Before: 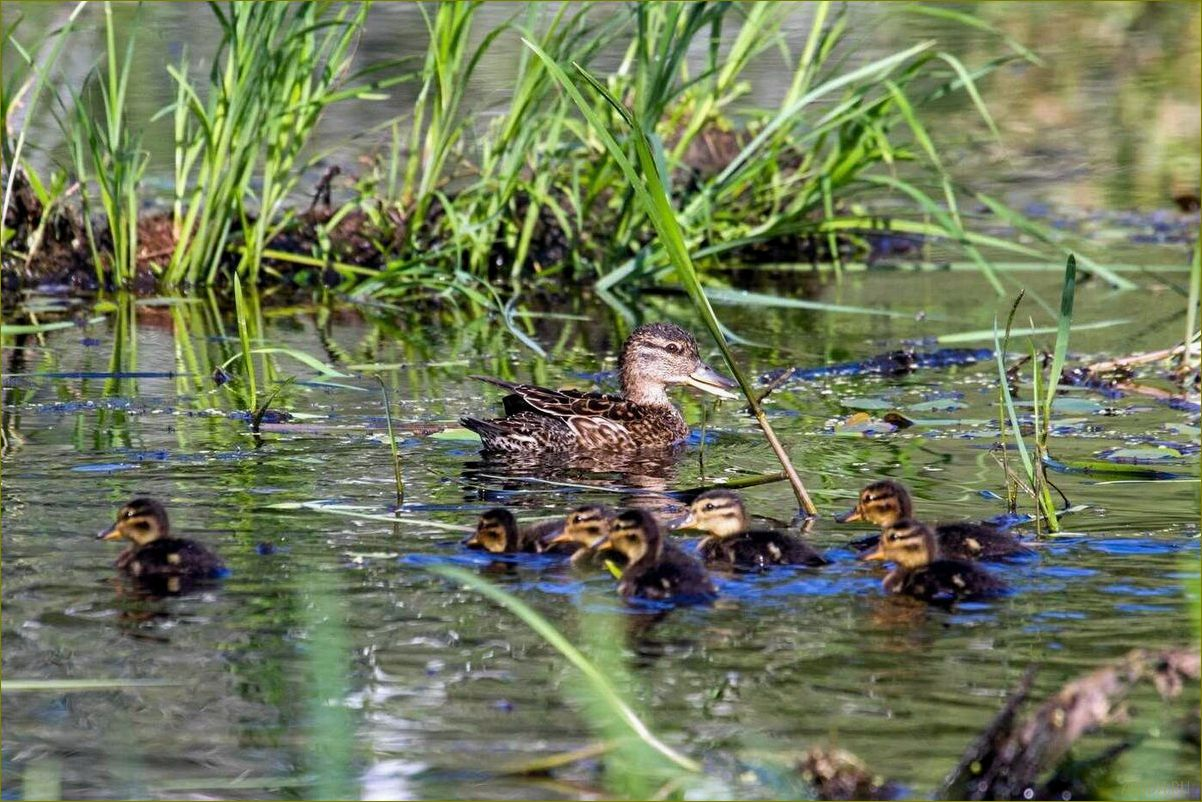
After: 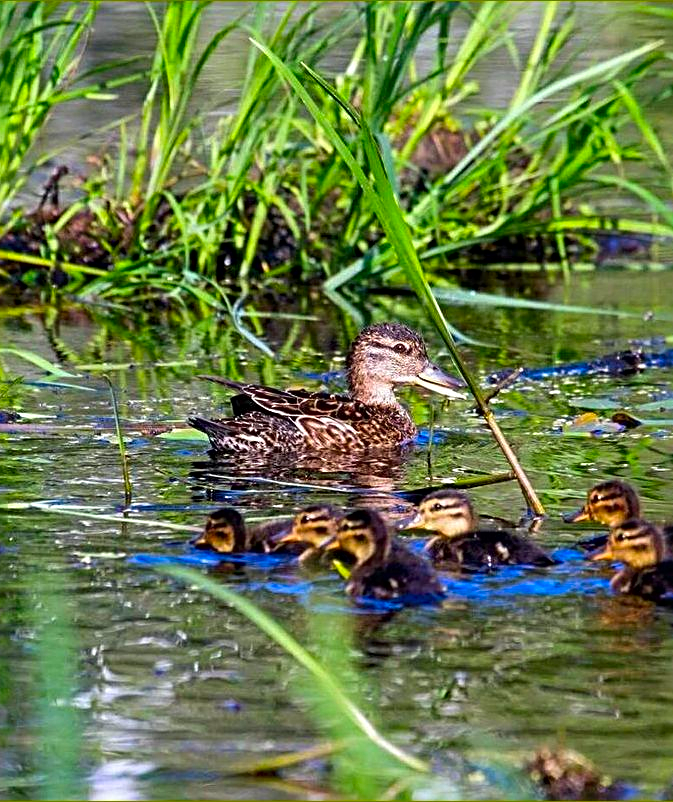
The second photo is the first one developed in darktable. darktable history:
sharpen: radius 3.127
crop and rotate: left 22.688%, right 21.256%
contrast brightness saturation: saturation 0.499
